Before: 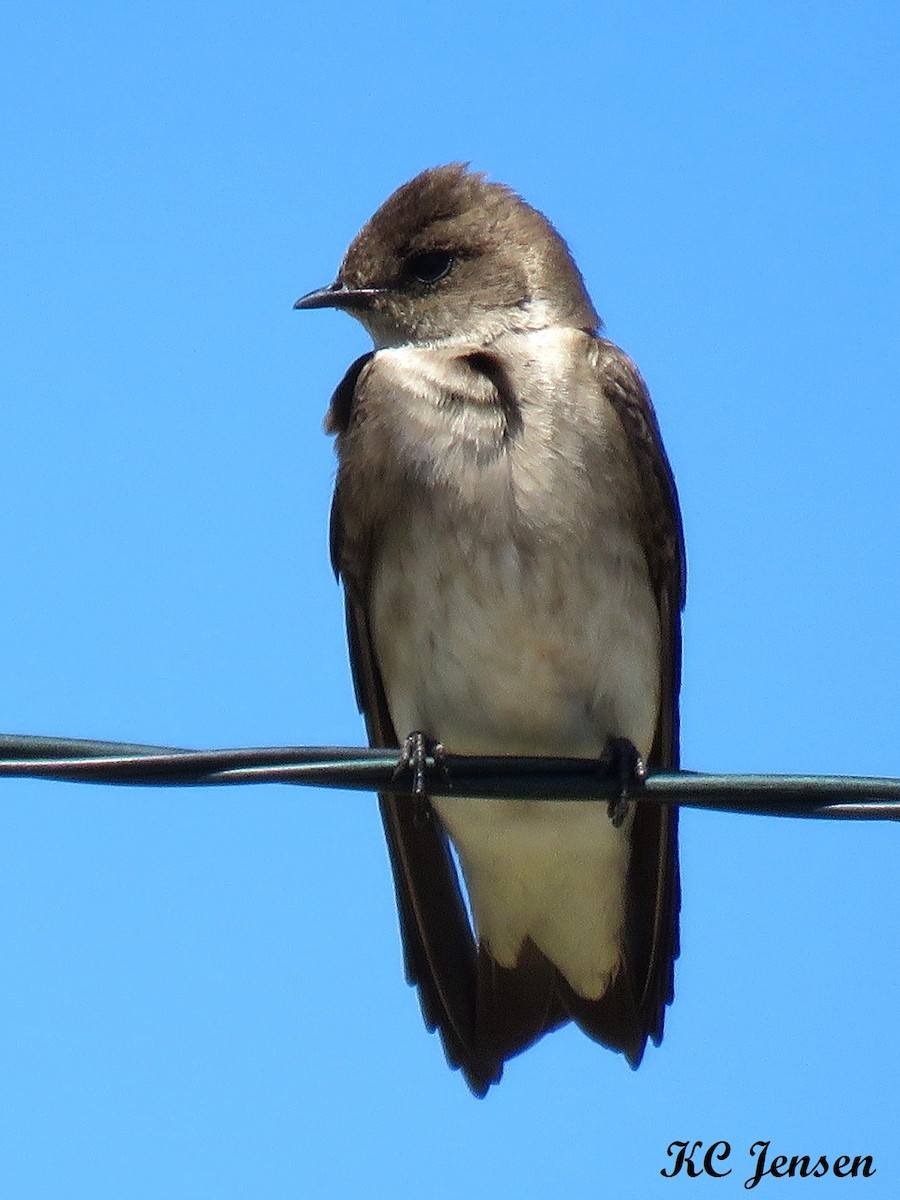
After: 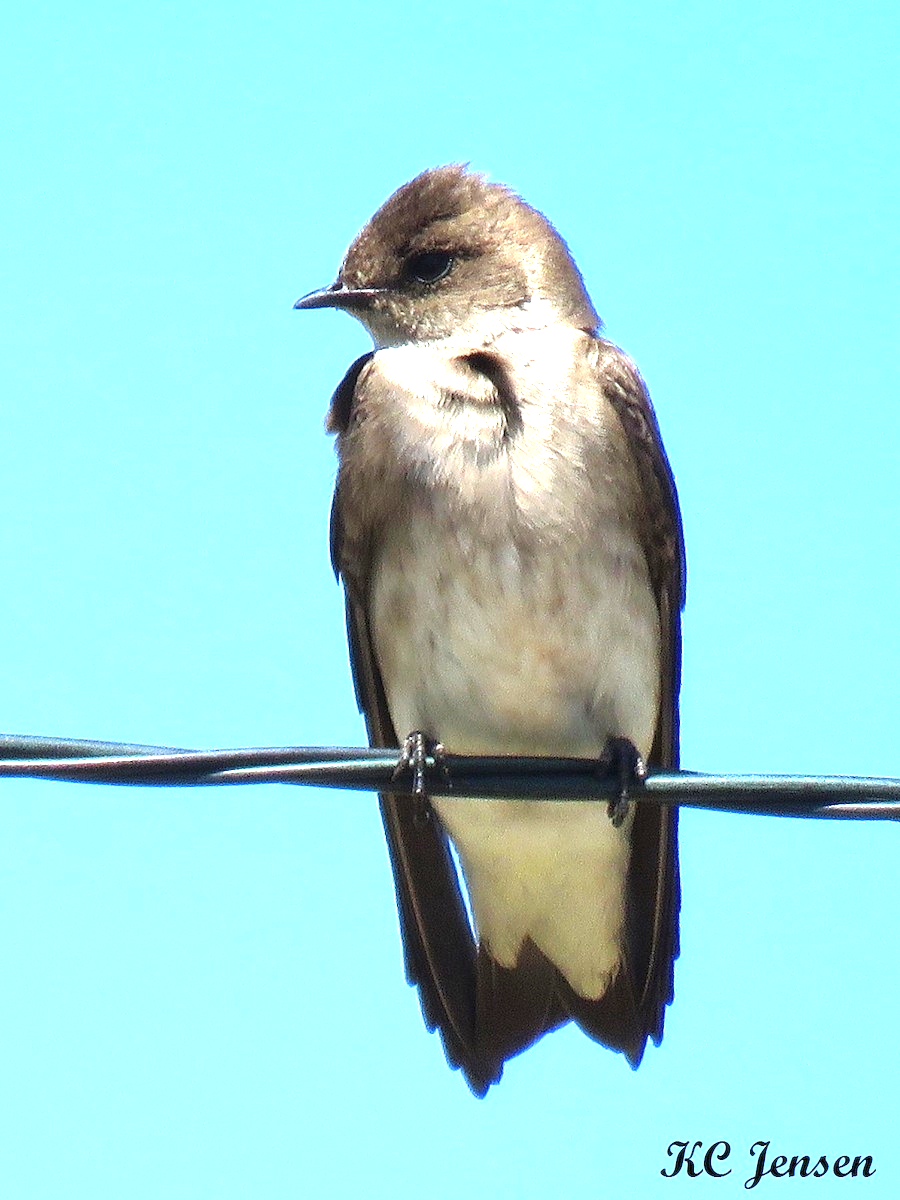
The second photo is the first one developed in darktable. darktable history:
exposure: black level correction 0, exposure 1.438 EV, compensate highlight preservation false
